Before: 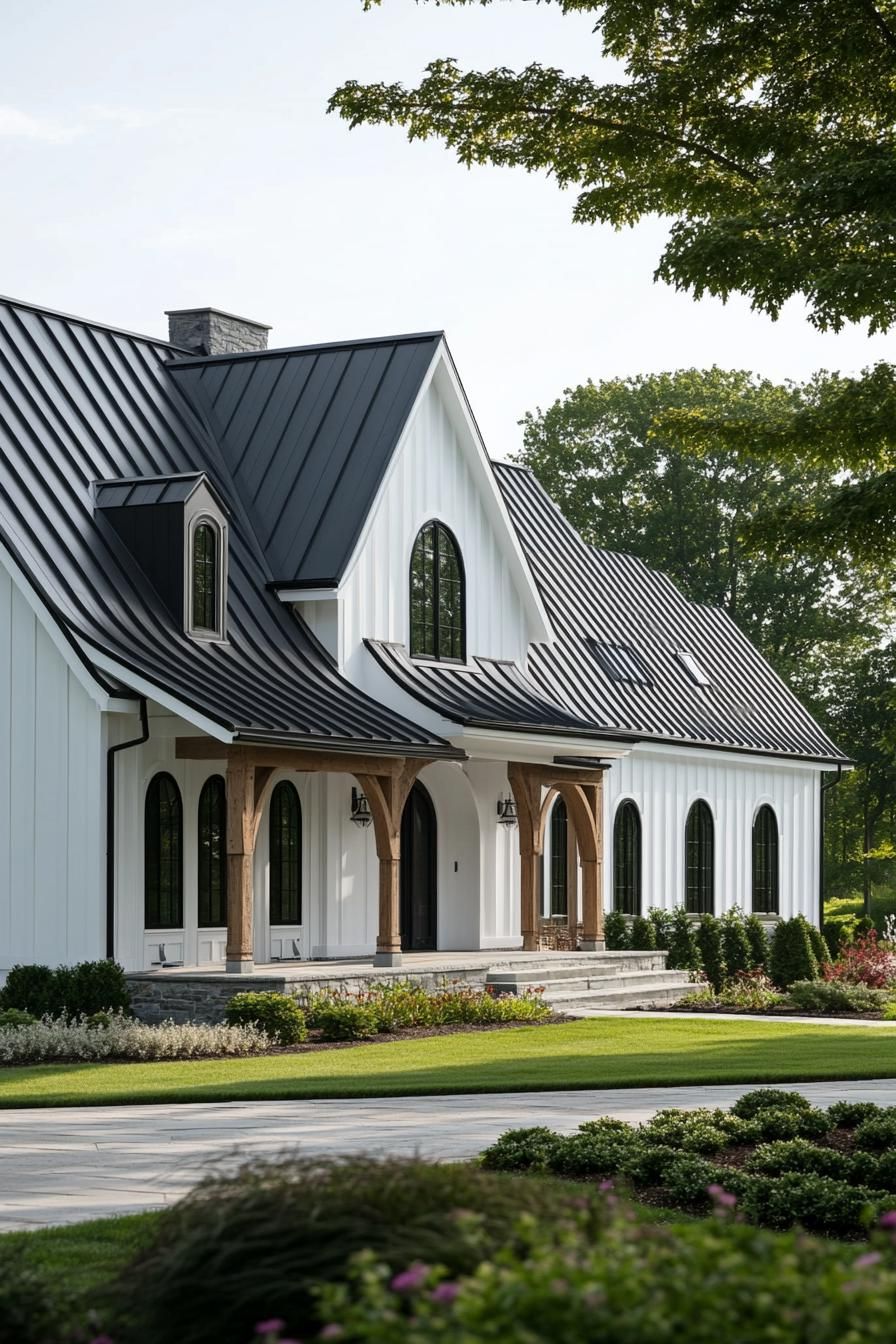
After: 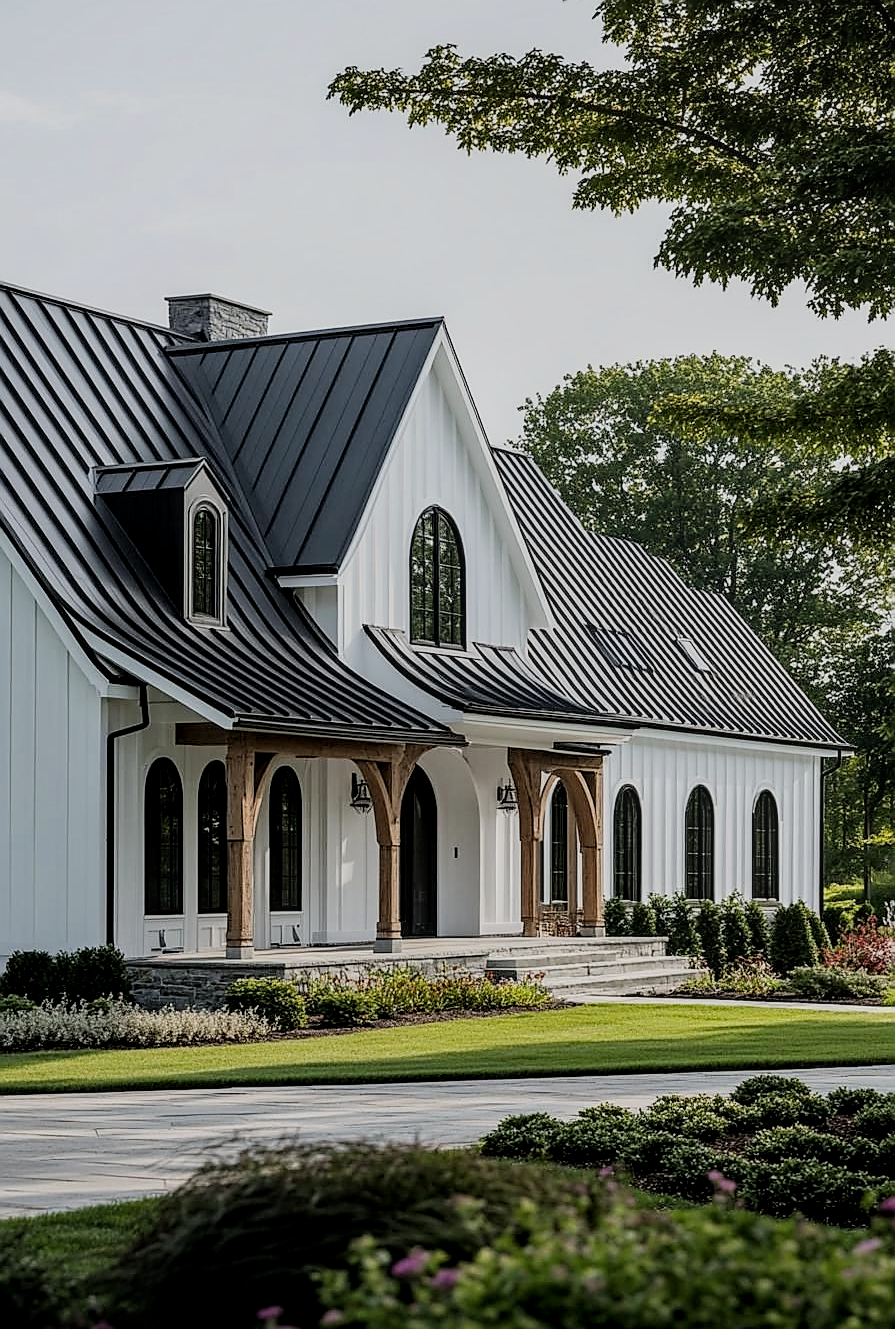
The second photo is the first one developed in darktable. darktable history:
crop: top 1.085%, right 0.075%
local contrast: detail 130%
sharpen: radius 1.355, amount 1.25, threshold 0.64
filmic rgb: black relative exposure -7.65 EV, white relative exposure 4.56 EV, threshold 5.98 EV, hardness 3.61, enable highlight reconstruction true
